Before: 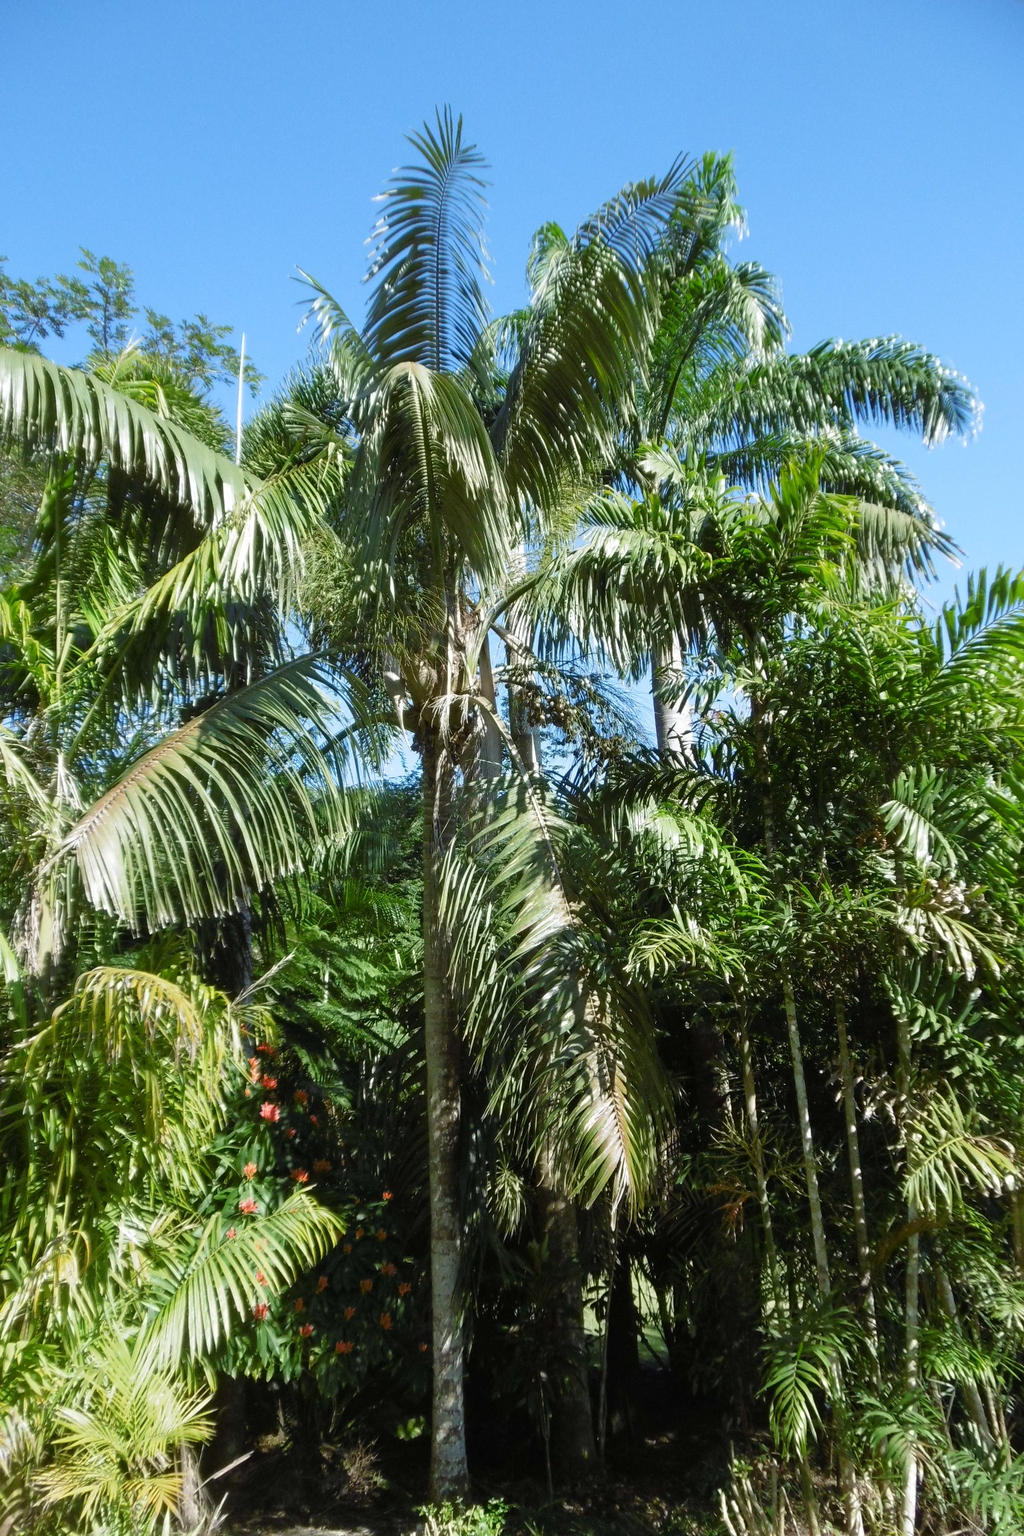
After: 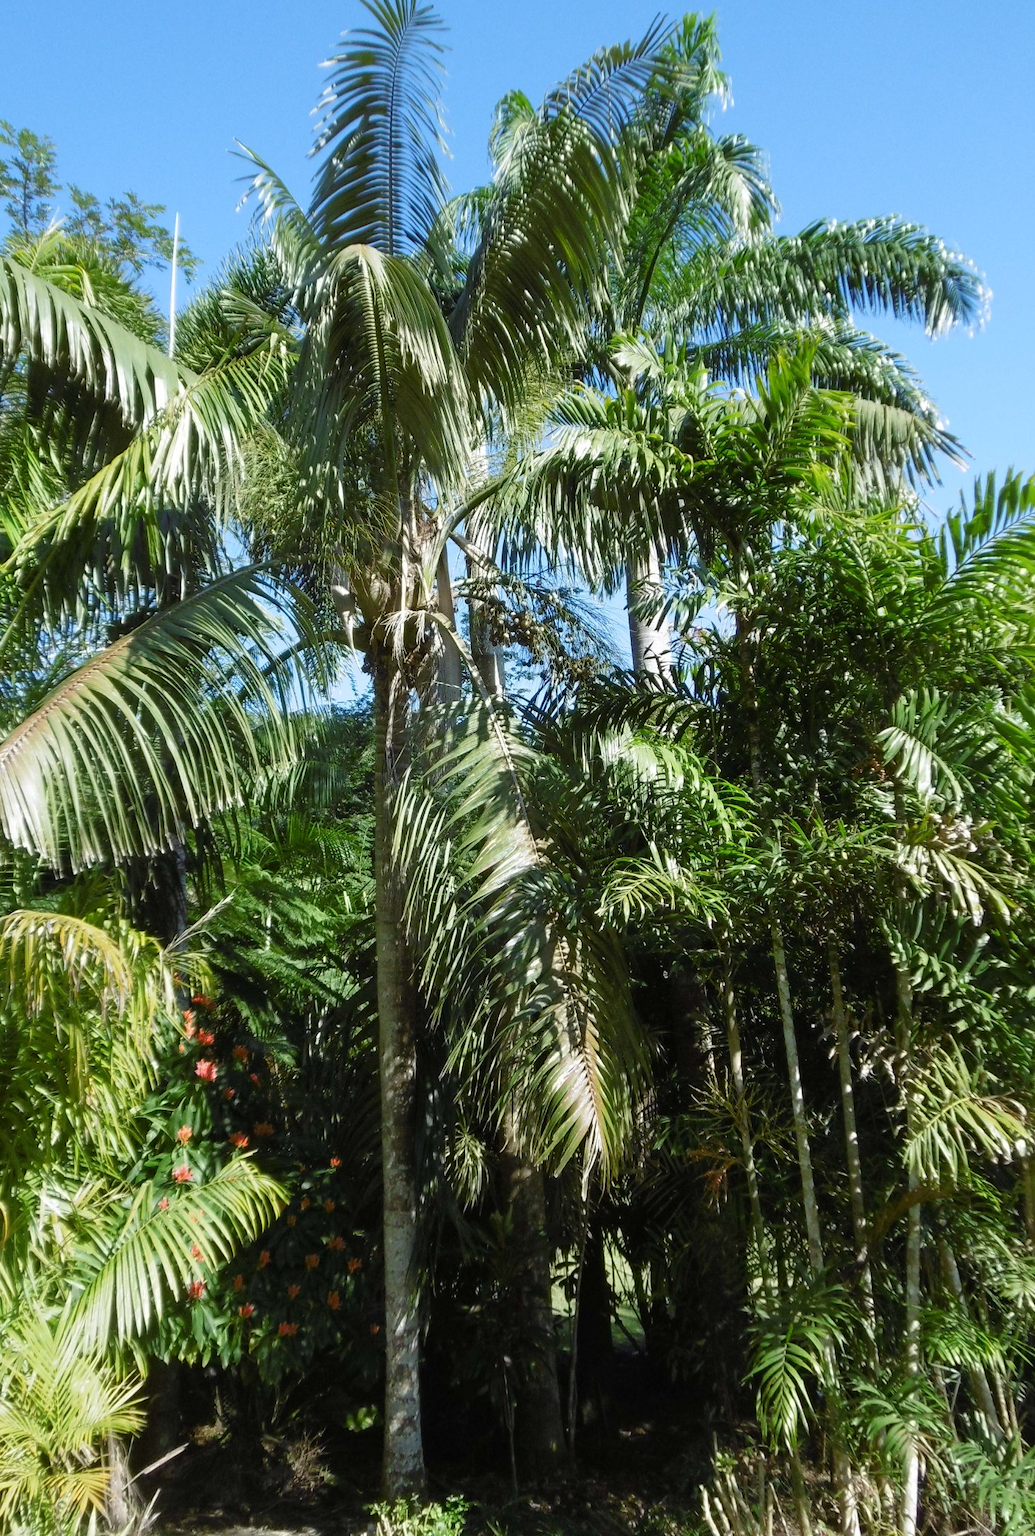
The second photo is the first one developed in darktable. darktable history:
crop and rotate: left 8.081%, top 9.156%
